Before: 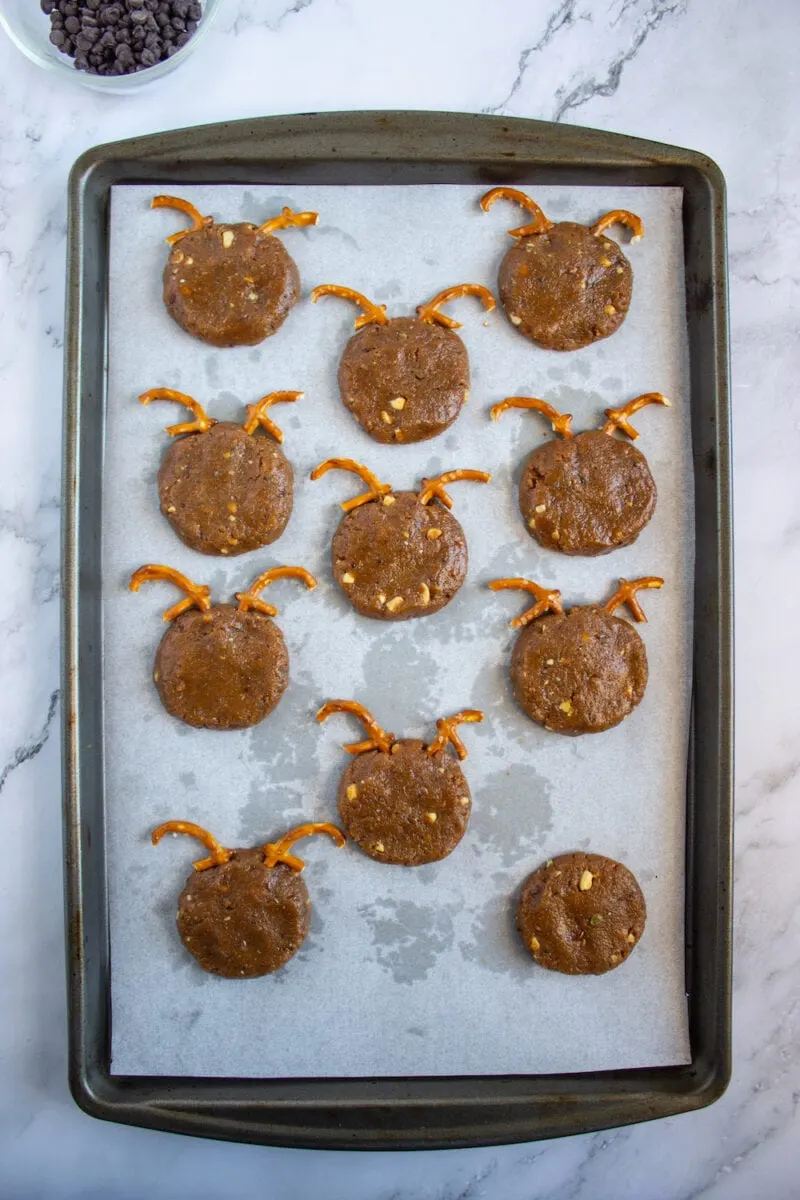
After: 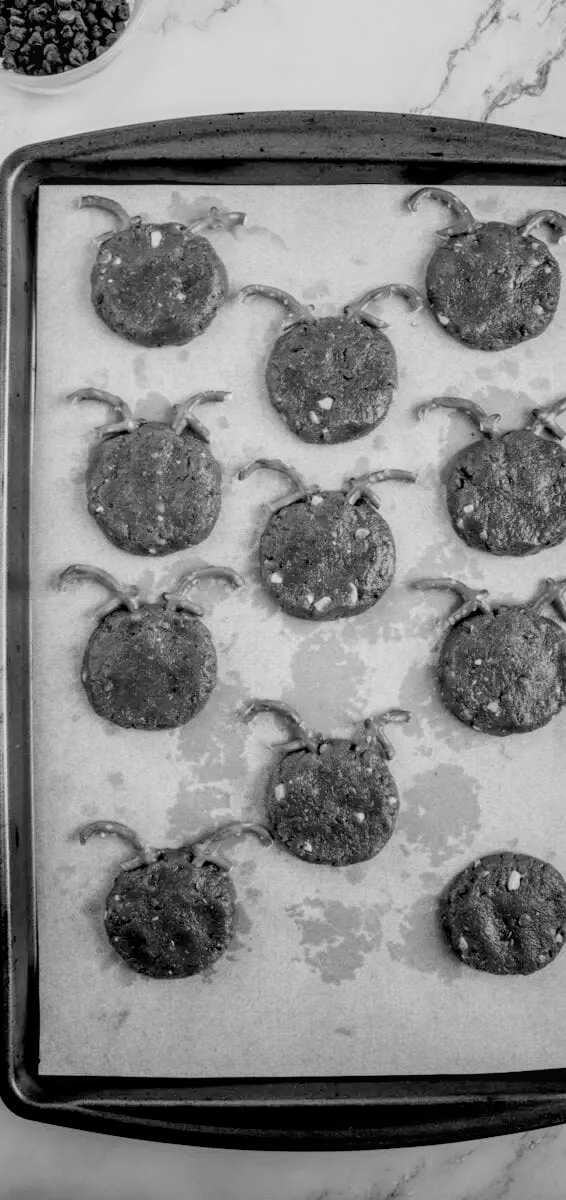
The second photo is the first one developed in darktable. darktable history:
crop and rotate: left 9.061%, right 20.142%
filmic rgb: black relative exposure -3.31 EV, white relative exposure 3.45 EV, hardness 2.36, contrast 1.103
monochrome: a -4.13, b 5.16, size 1
local contrast: on, module defaults
